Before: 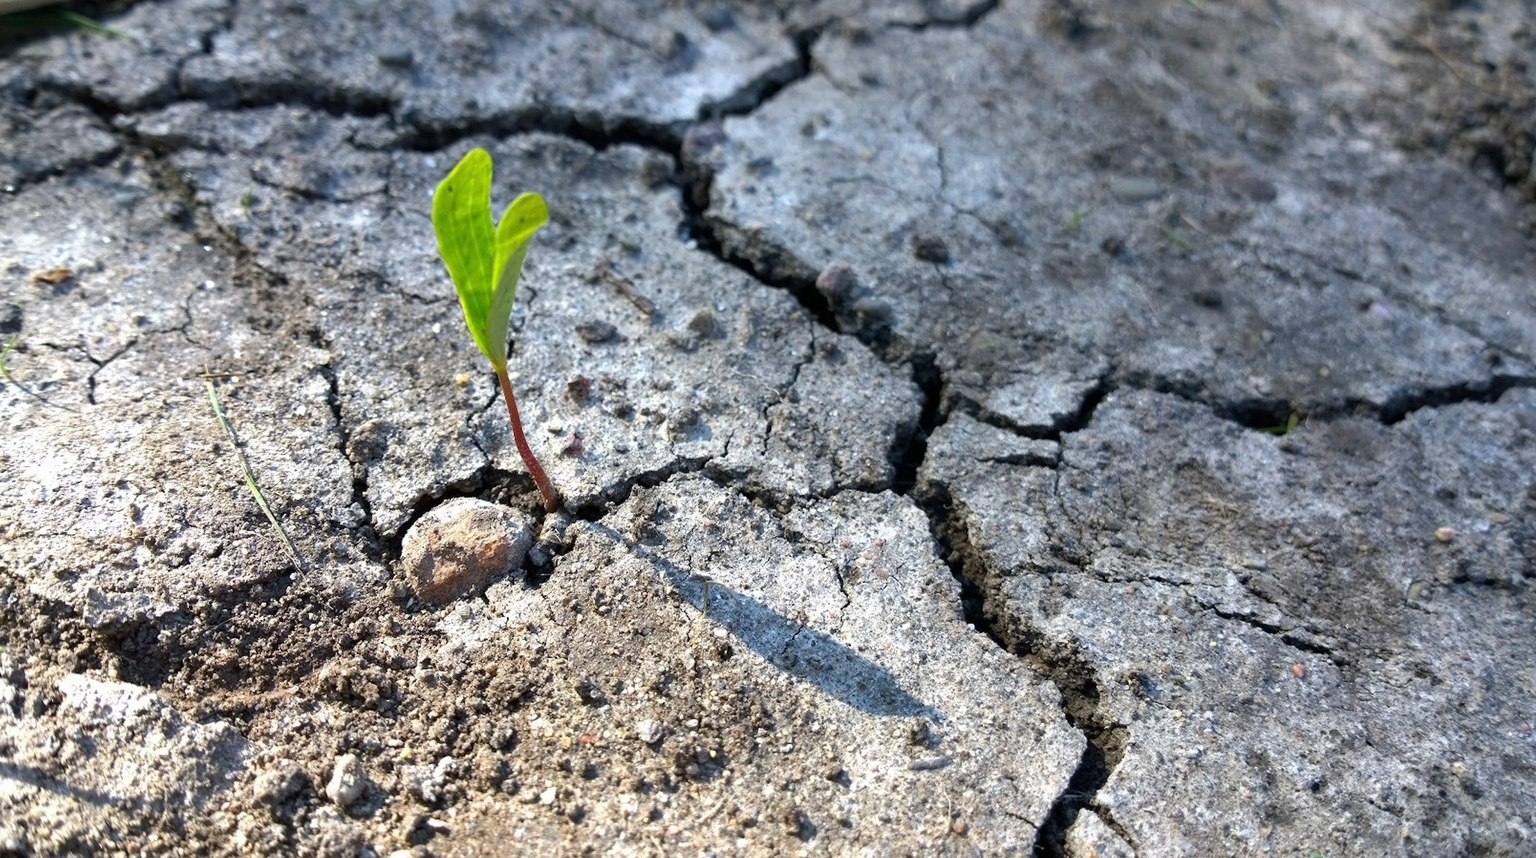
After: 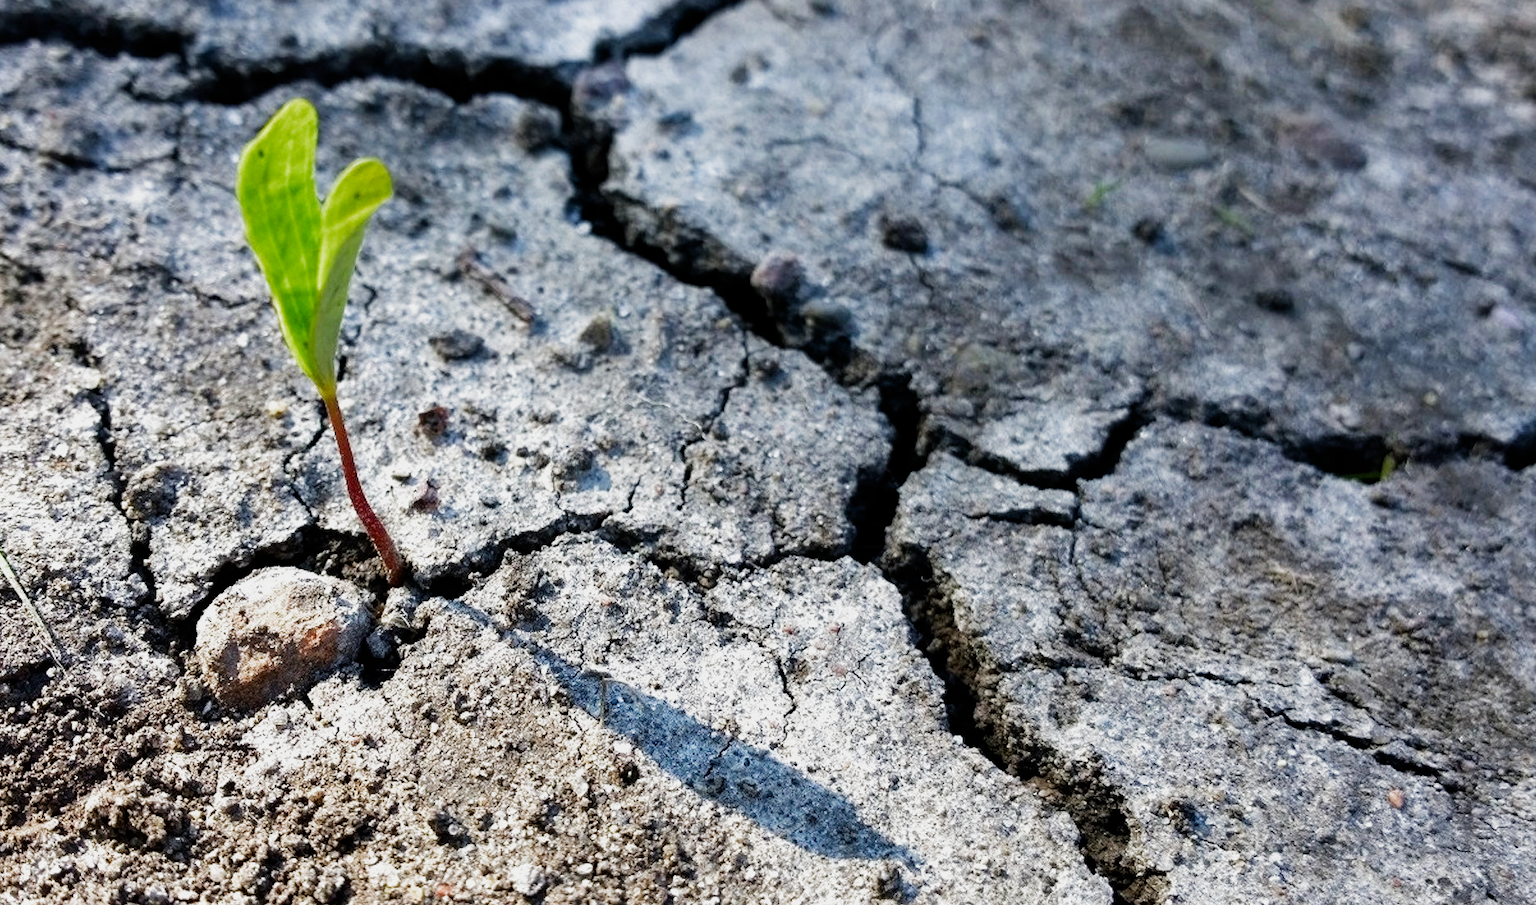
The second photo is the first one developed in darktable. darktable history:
shadows and highlights: shadows -31.39, highlights 29.79
crop: left 16.626%, top 8.69%, right 8.623%, bottom 12.437%
filmic rgb: black relative exposure -8.06 EV, white relative exposure 3.01 EV, hardness 5.33, contrast 1.259, add noise in highlights 0.001, preserve chrominance no, color science v3 (2019), use custom middle-gray values true, contrast in highlights soft
